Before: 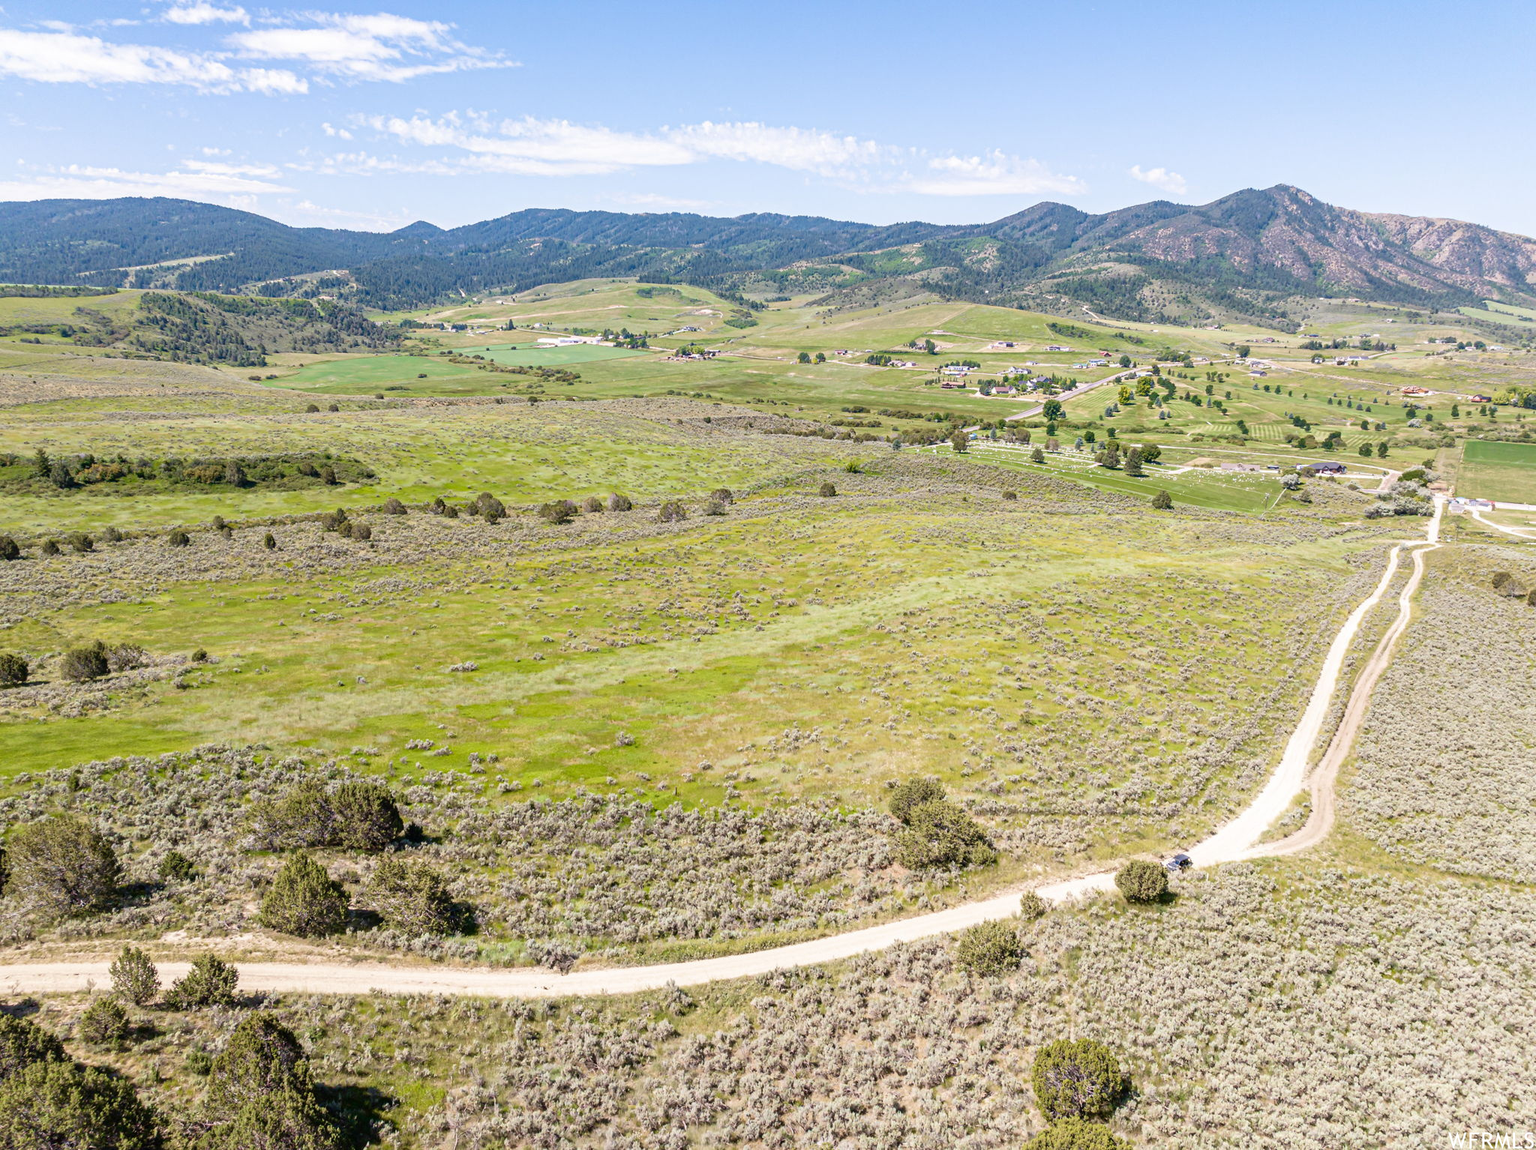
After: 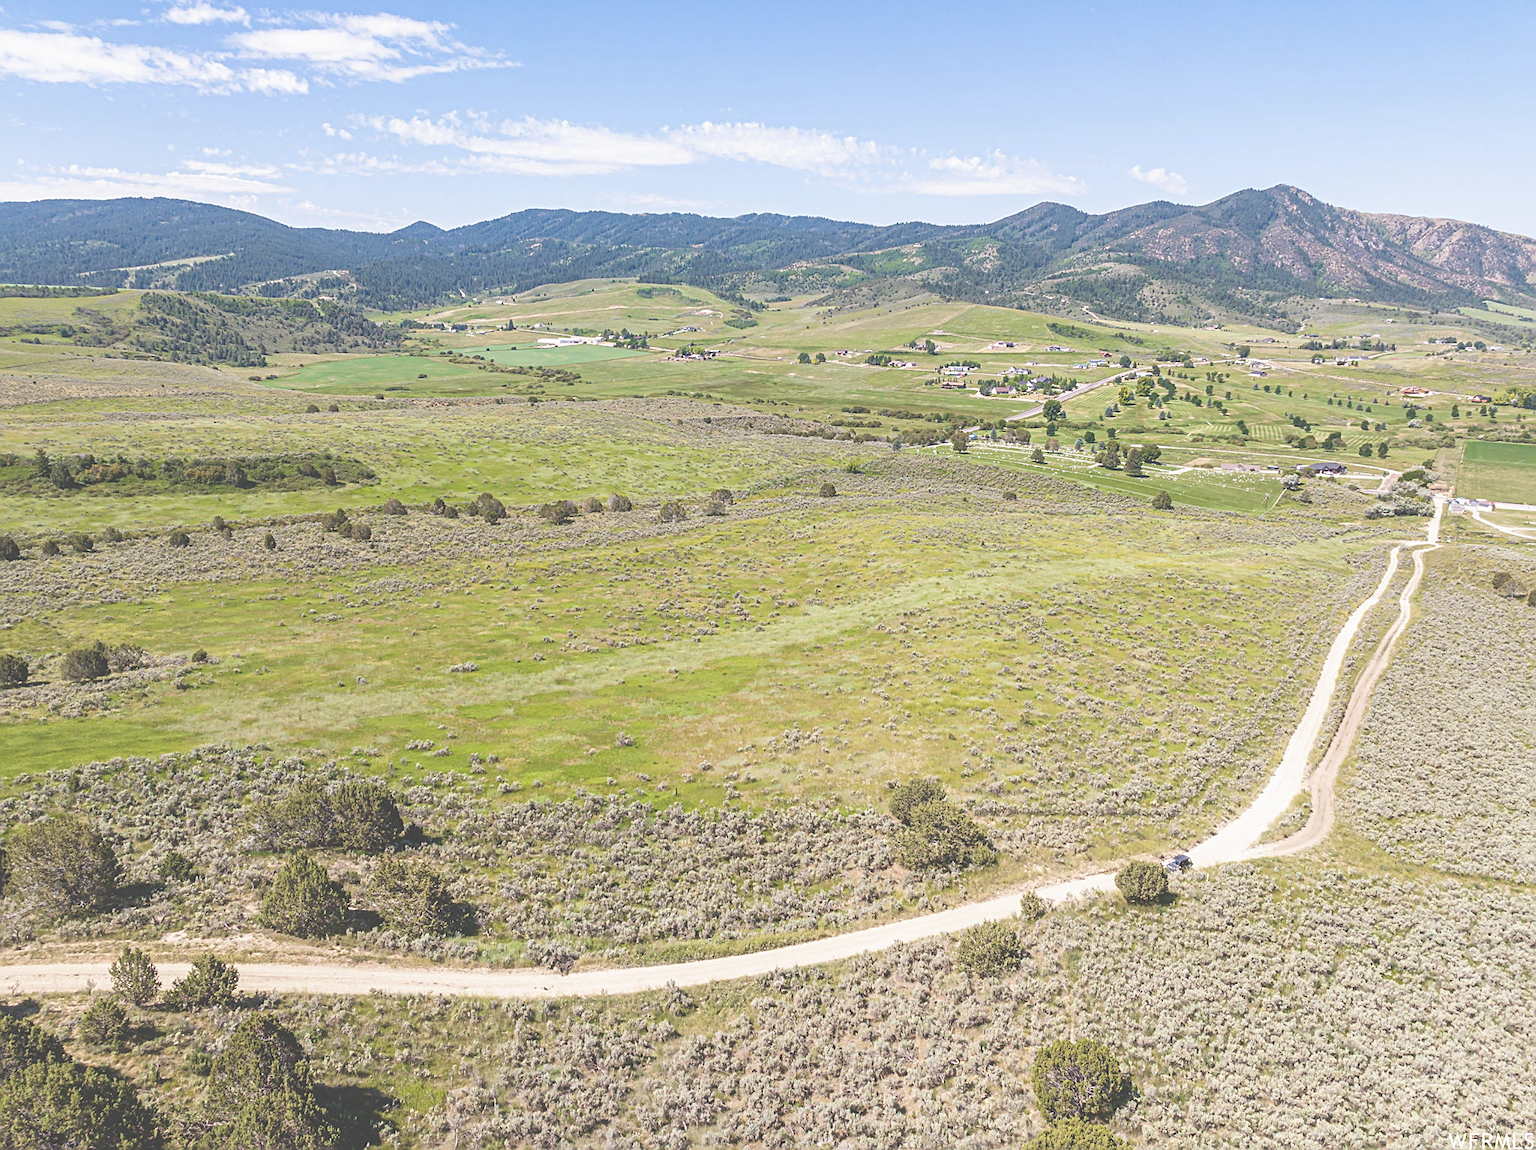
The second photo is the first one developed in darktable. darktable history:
exposure: black level correction -0.062, exposure -0.049 EV, compensate exposure bias true, compensate highlight preservation false
sharpen: on, module defaults
tone equalizer: edges refinement/feathering 500, mask exposure compensation -1.57 EV, preserve details no
